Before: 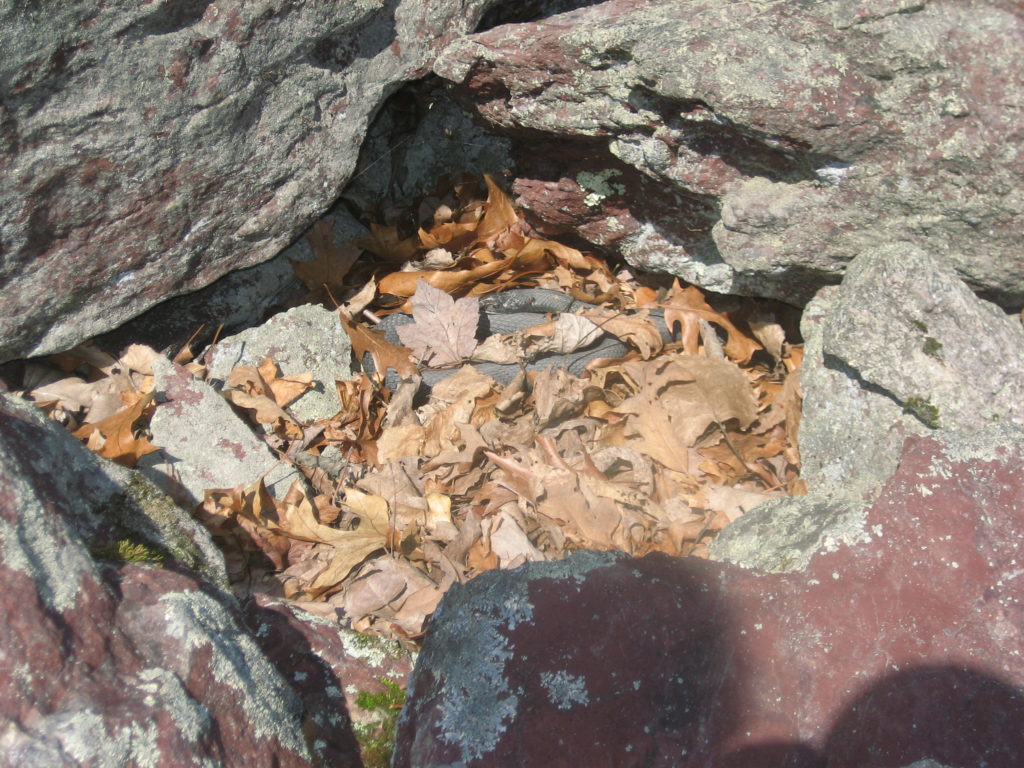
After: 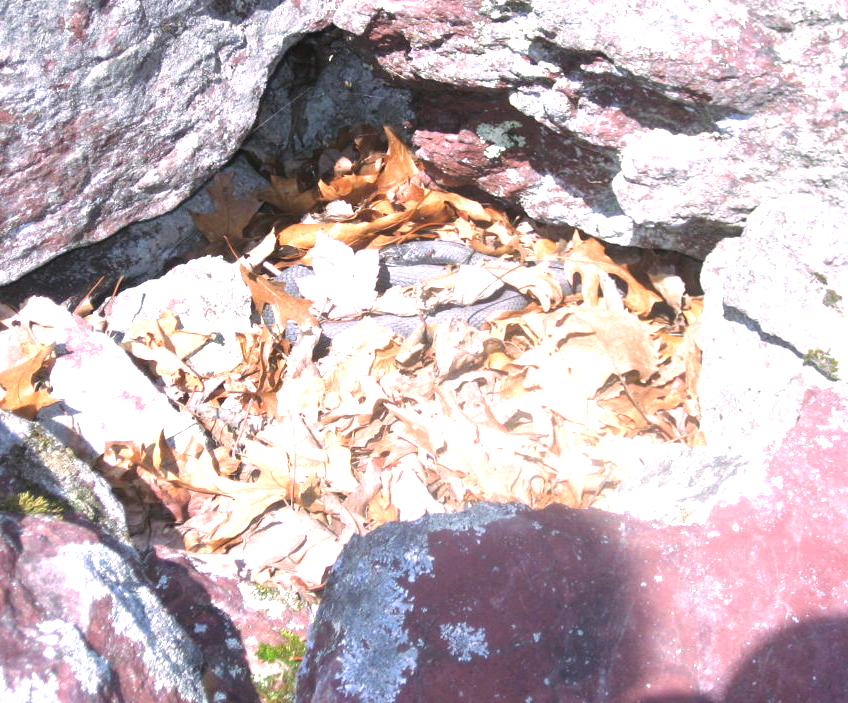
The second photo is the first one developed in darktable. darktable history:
levels: levels [0, 0.374, 0.749]
color calibration: illuminant as shot in camera, x 0.358, y 0.373, temperature 4628.91 K
exposure: exposure 0.29 EV, compensate highlight preservation false
white balance: red 1.05, blue 1.072
crop: left 9.807%, top 6.259%, right 7.334%, bottom 2.177%
